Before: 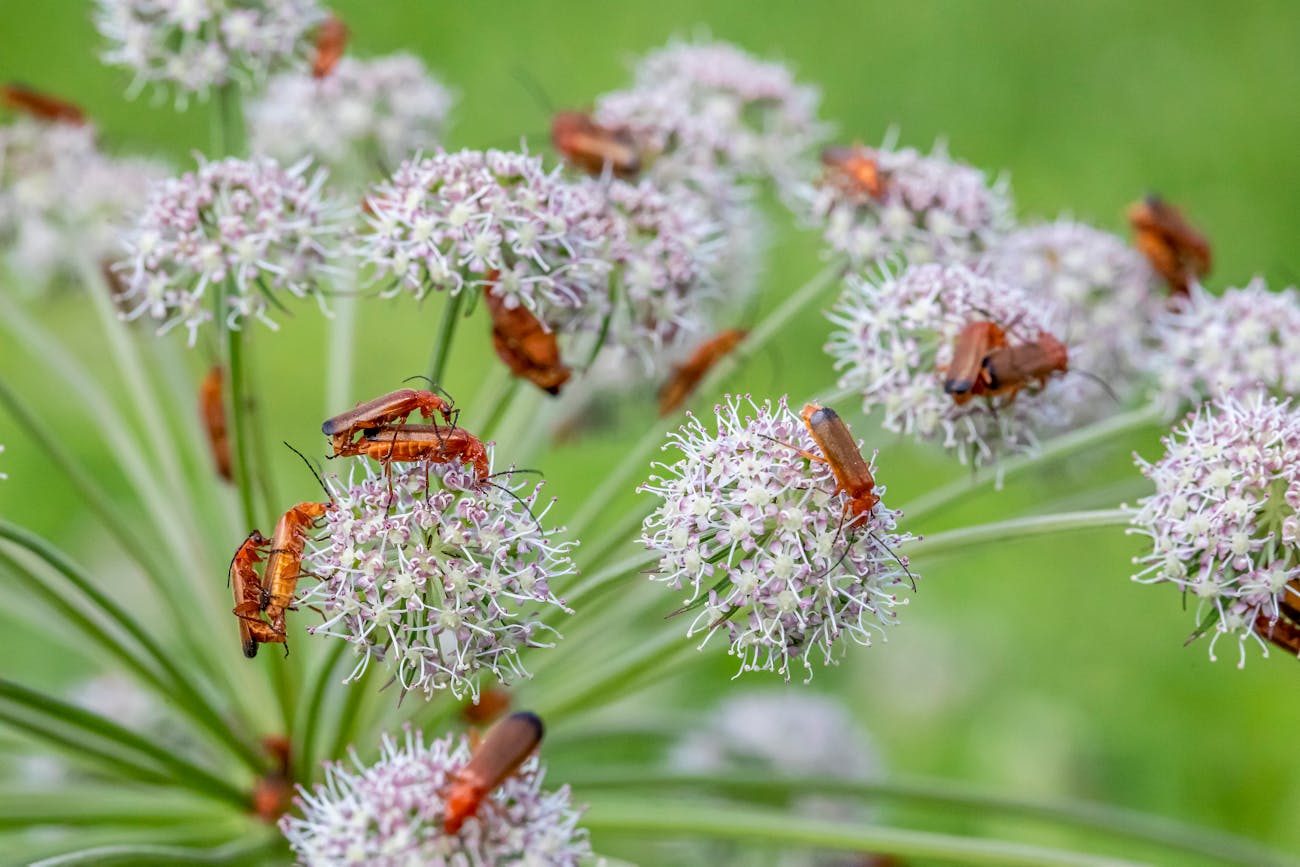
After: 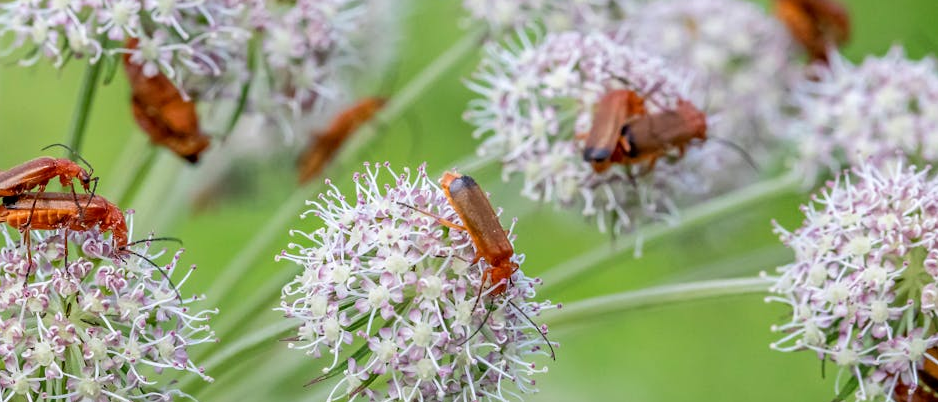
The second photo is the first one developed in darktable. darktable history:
crop and rotate: left 27.776%, top 26.911%, bottom 26.656%
